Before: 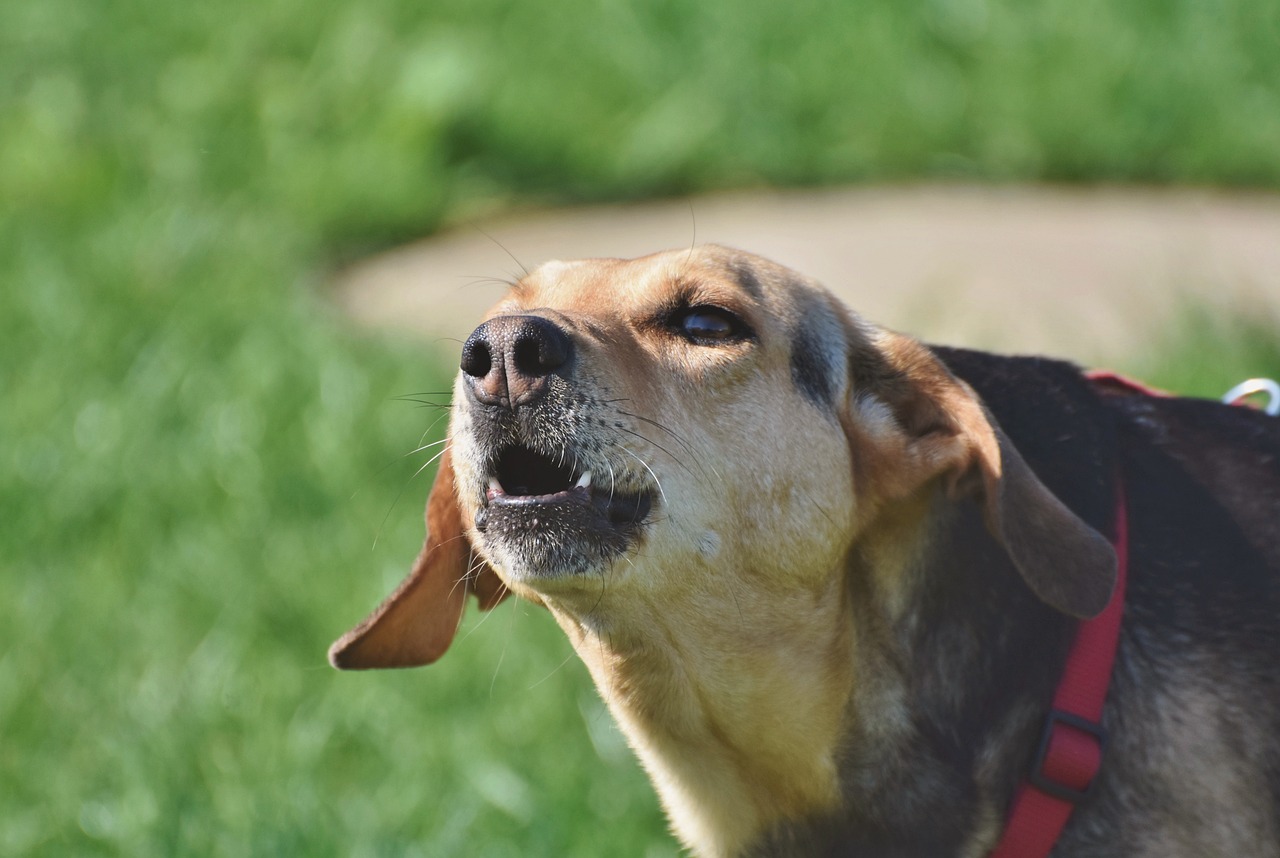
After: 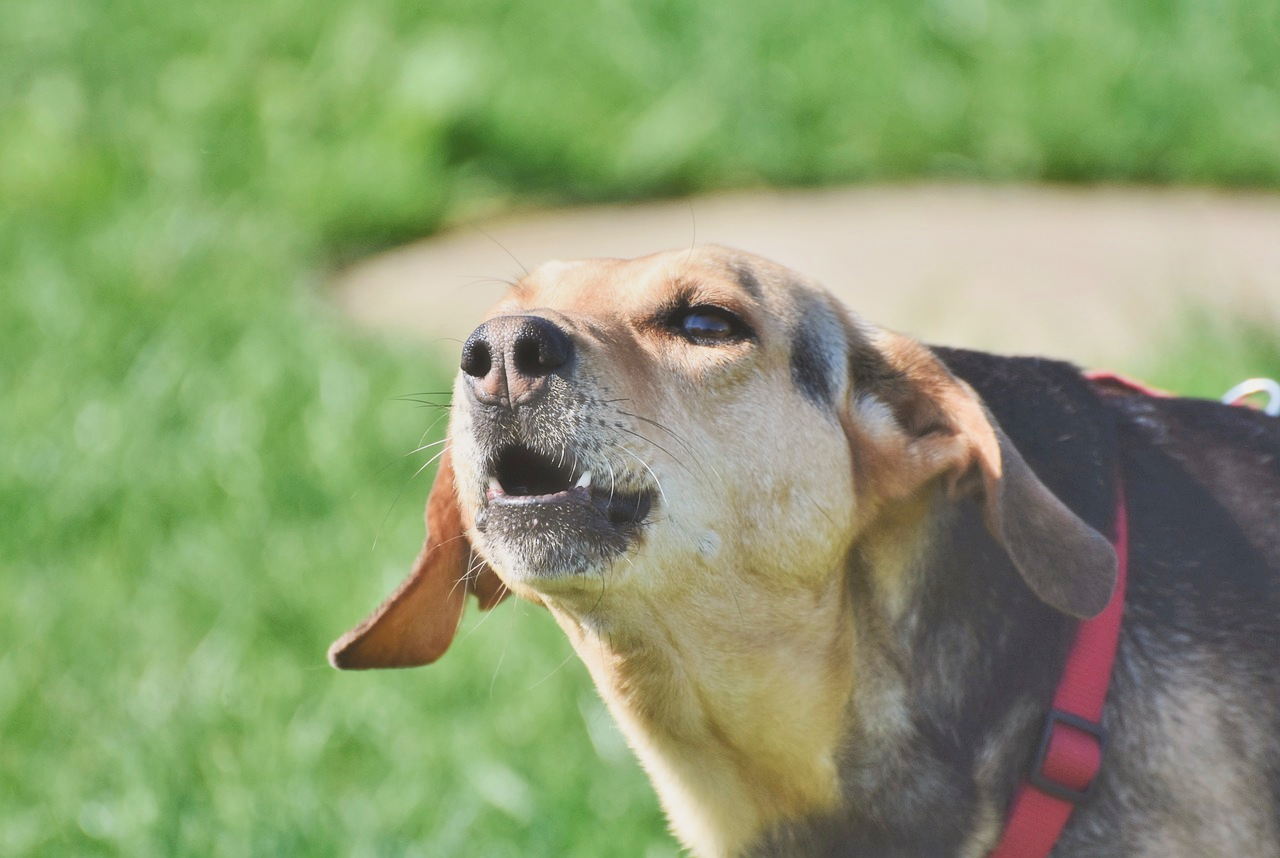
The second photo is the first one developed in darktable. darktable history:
shadows and highlights: shadows 39.31, highlights -52.18, low approximation 0.01, soften with gaussian
haze removal: strength -0.097, compatibility mode true, adaptive false
exposure: black level correction 0, exposure 1.106 EV, compensate highlight preservation false
filmic rgb: black relative exposure -7.65 EV, white relative exposure 4.56 EV, hardness 3.61, contrast in shadows safe
